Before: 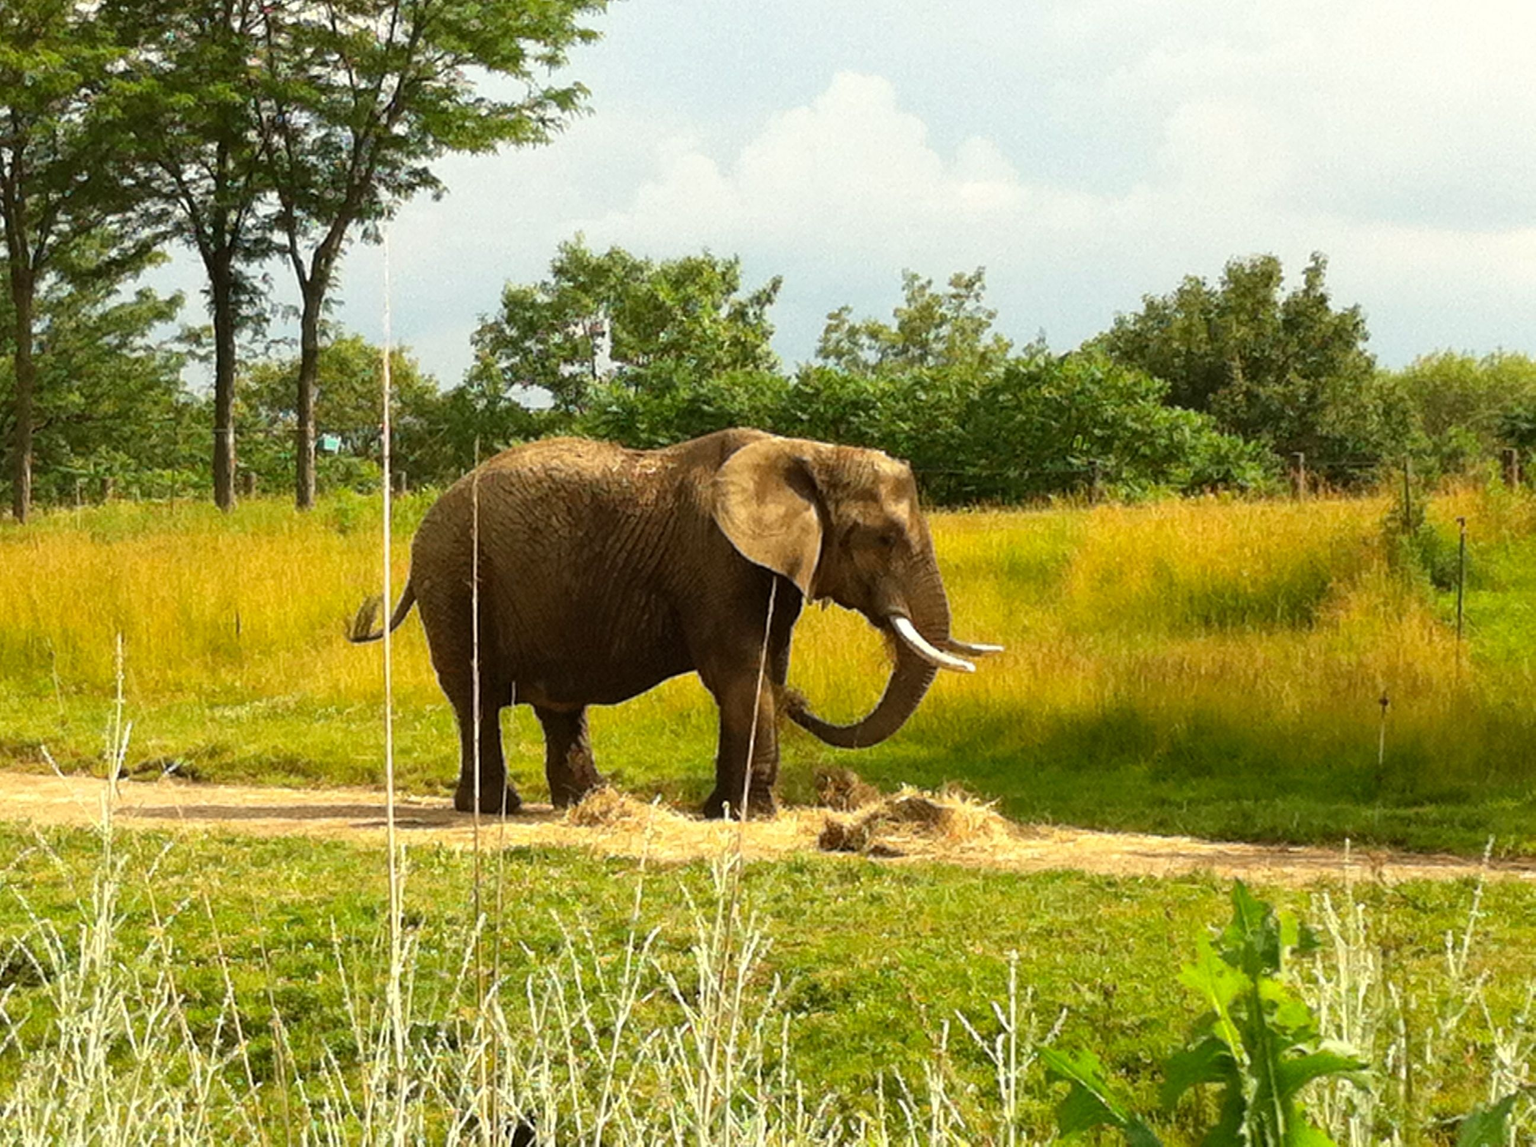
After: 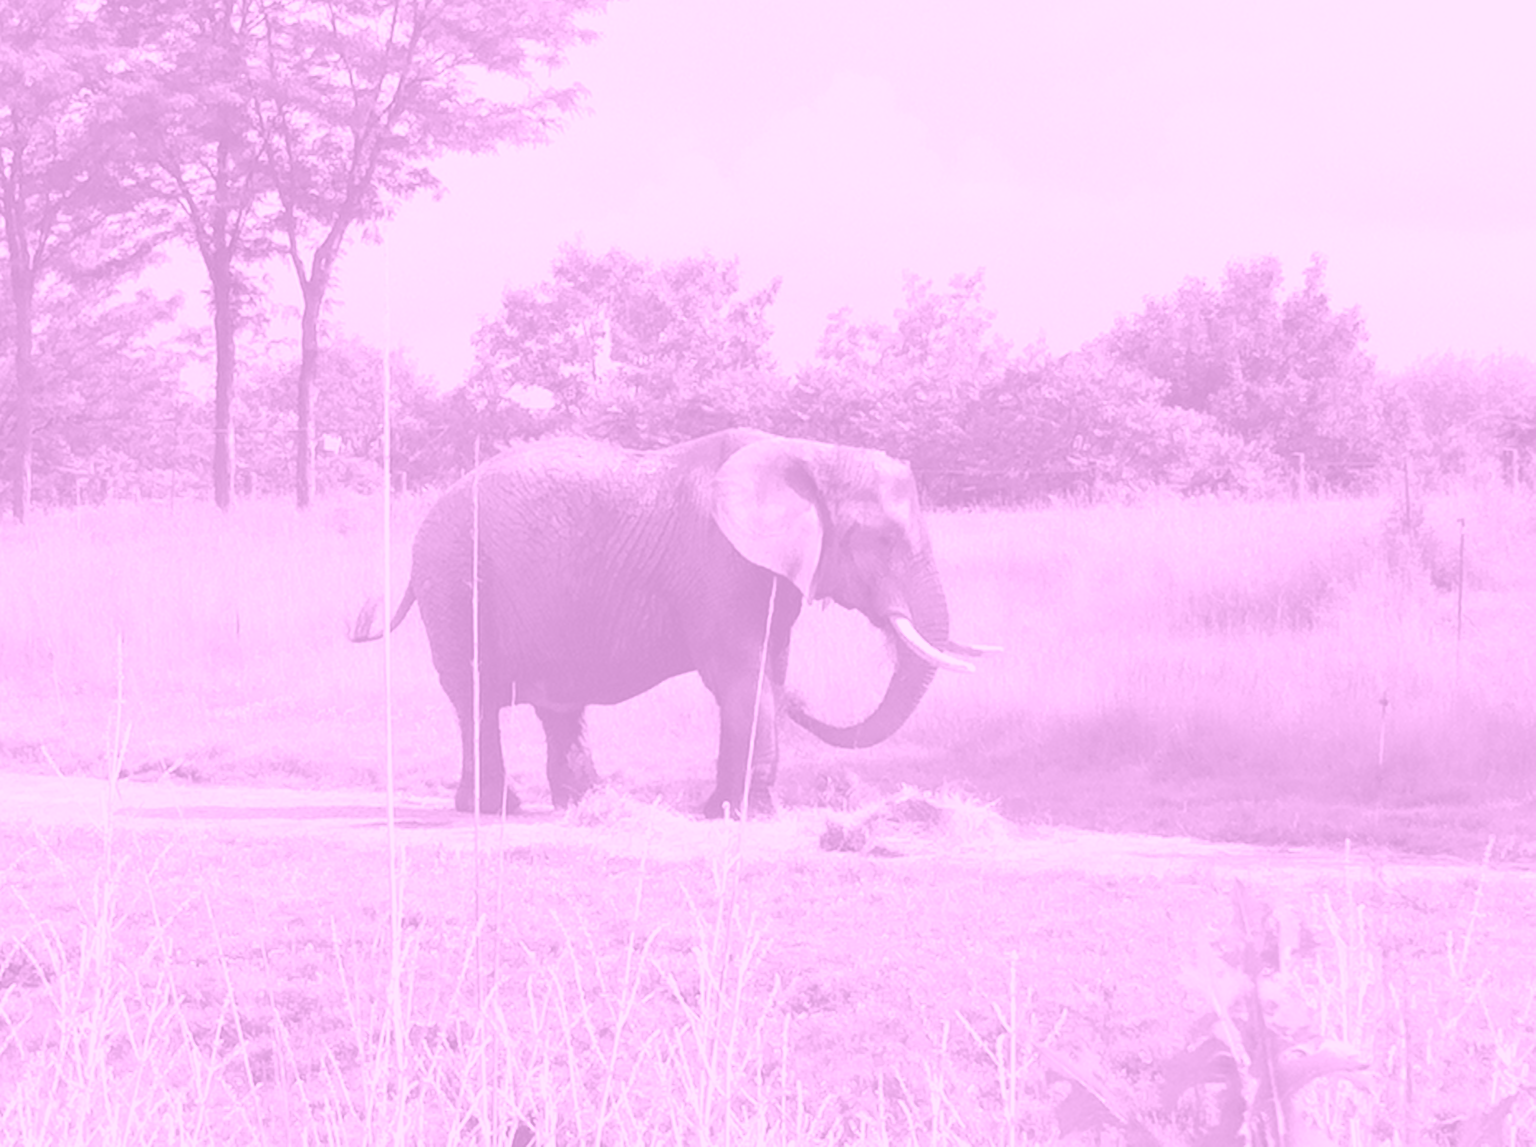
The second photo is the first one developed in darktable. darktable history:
colorize: hue 331.2°, saturation 75%, source mix 30.28%, lightness 70.52%, version 1
color balance rgb: perceptual saturation grading › global saturation 25%, global vibrance 20%
velvia: on, module defaults
exposure: compensate highlight preservation false
